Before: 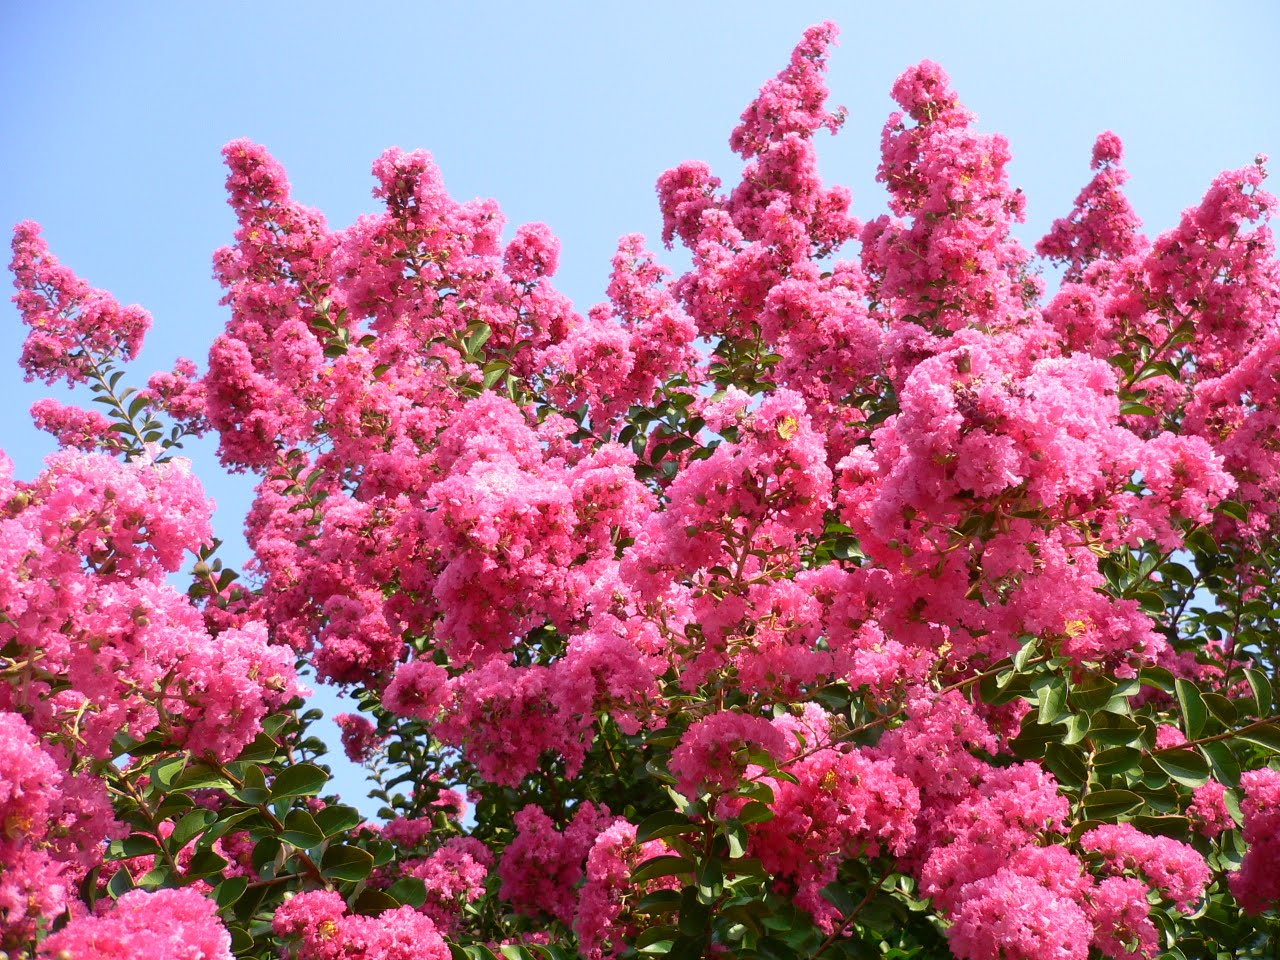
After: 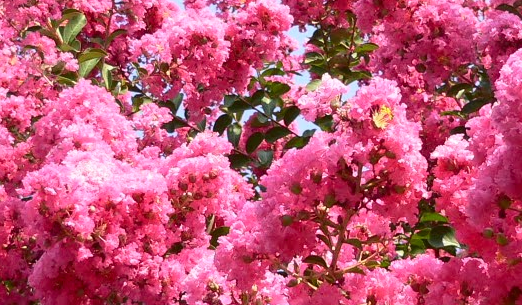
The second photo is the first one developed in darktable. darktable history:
contrast brightness saturation: contrast 0.135
crop: left 31.66%, top 32.442%, right 27.488%, bottom 35.713%
